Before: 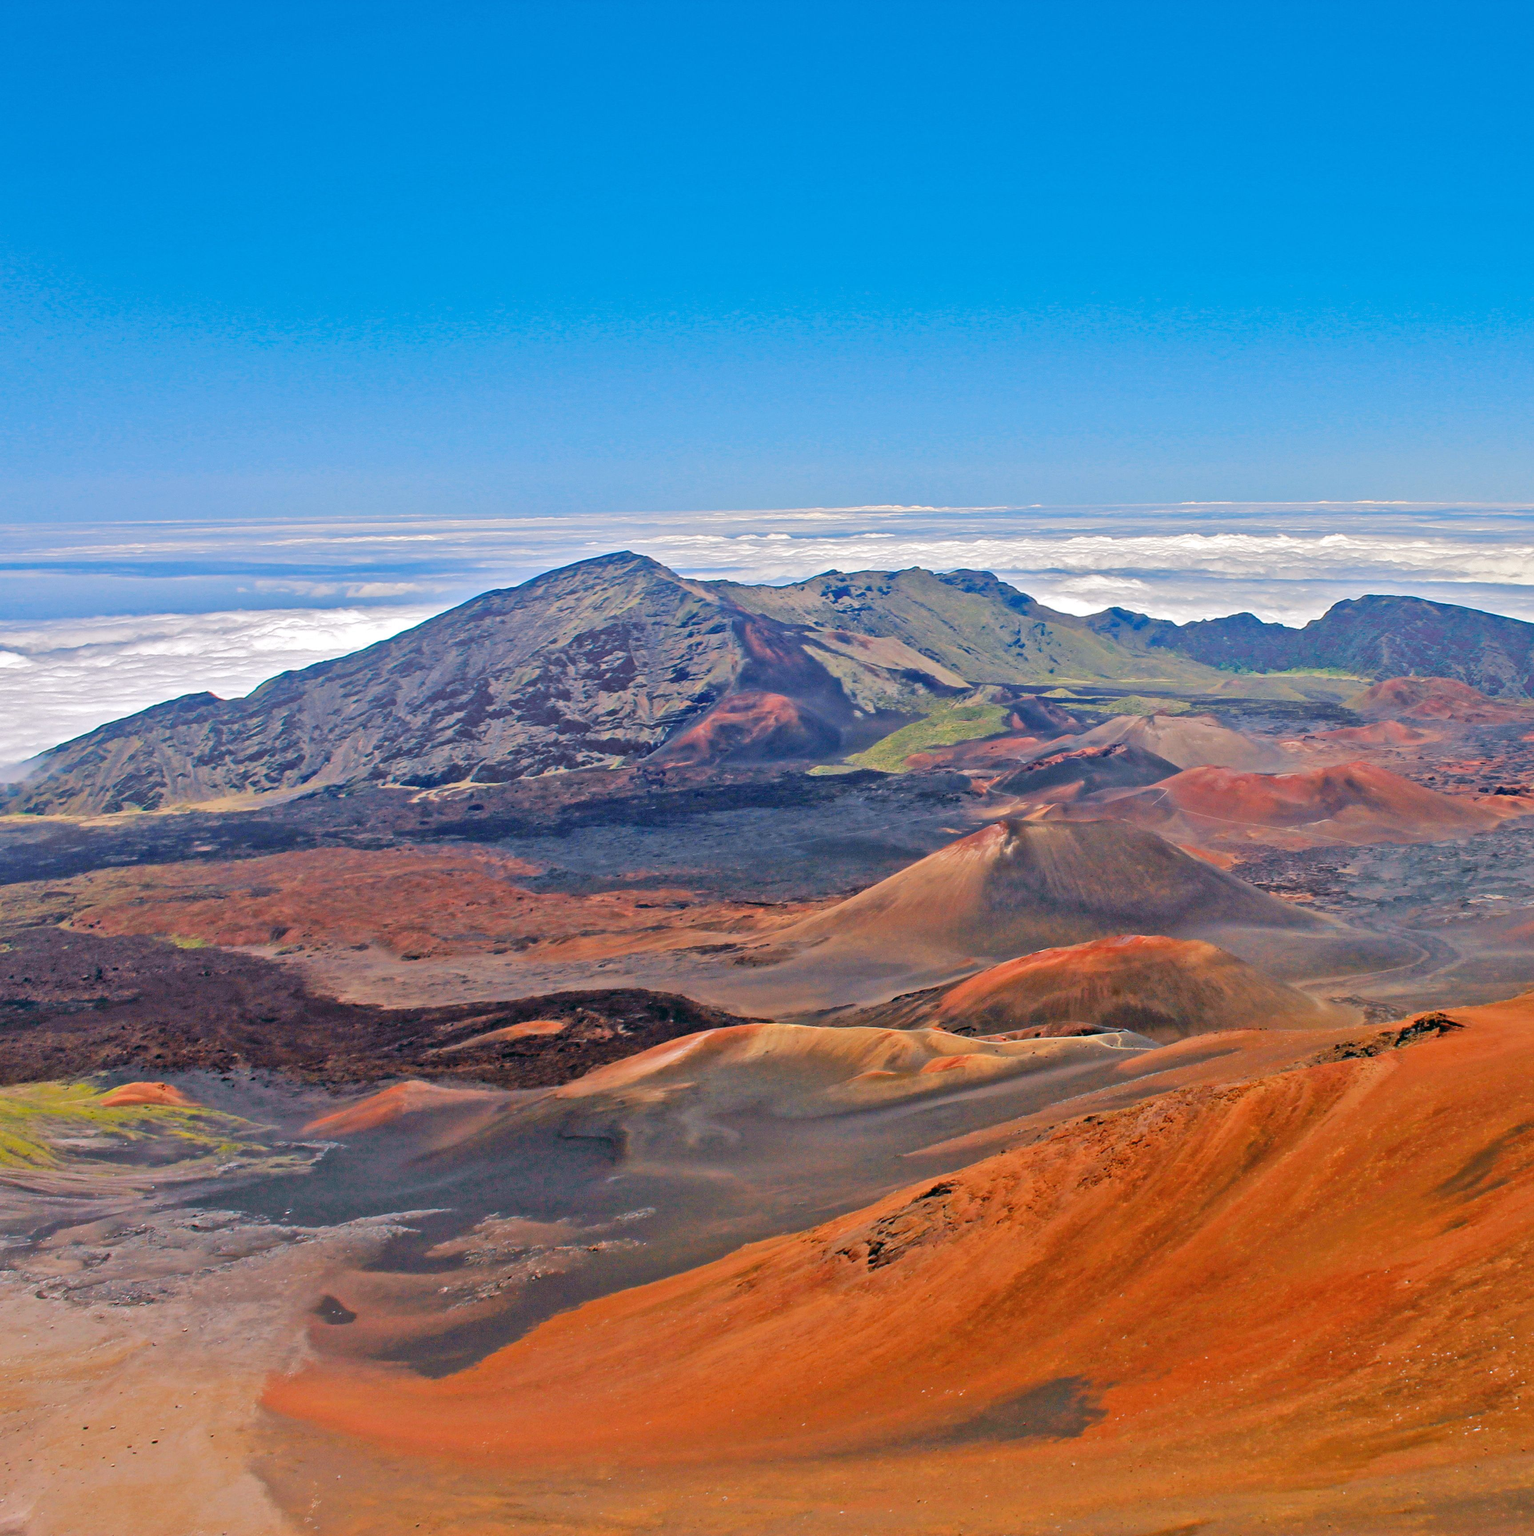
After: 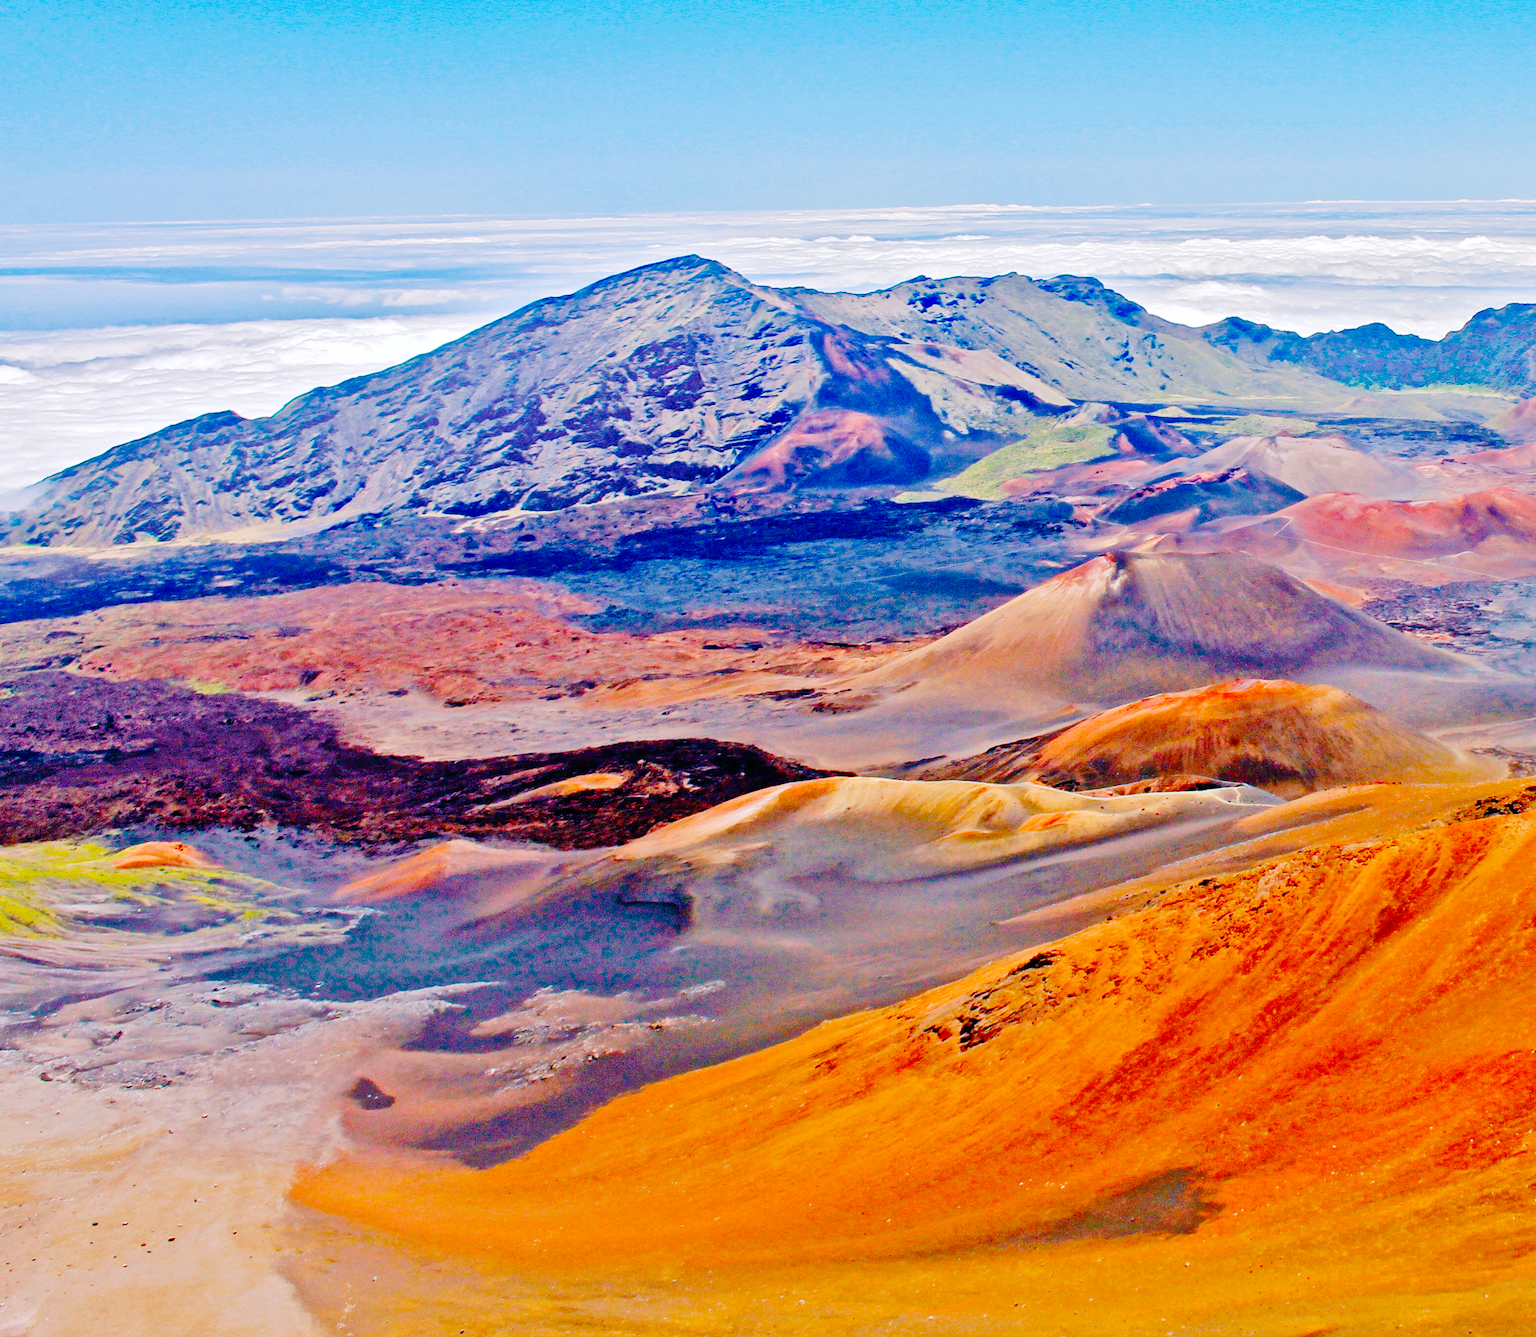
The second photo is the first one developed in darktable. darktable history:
color calibration: illuminant as shot in camera, x 0.358, y 0.373, temperature 4628.91 K
color balance rgb: perceptual saturation grading › global saturation 20%, perceptual saturation grading › highlights -25%, perceptual saturation grading › shadows 25%
shadows and highlights: shadows 32, highlights -32, soften with gaussian
crop: top 20.916%, right 9.437%, bottom 0.316%
base curve: curves: ch0 [(0, 0) (0.036, 0.01) (0.123, 0.254) (0.258, 0.504) (0.507, 0.748) (1, 1)], preserve colors none
